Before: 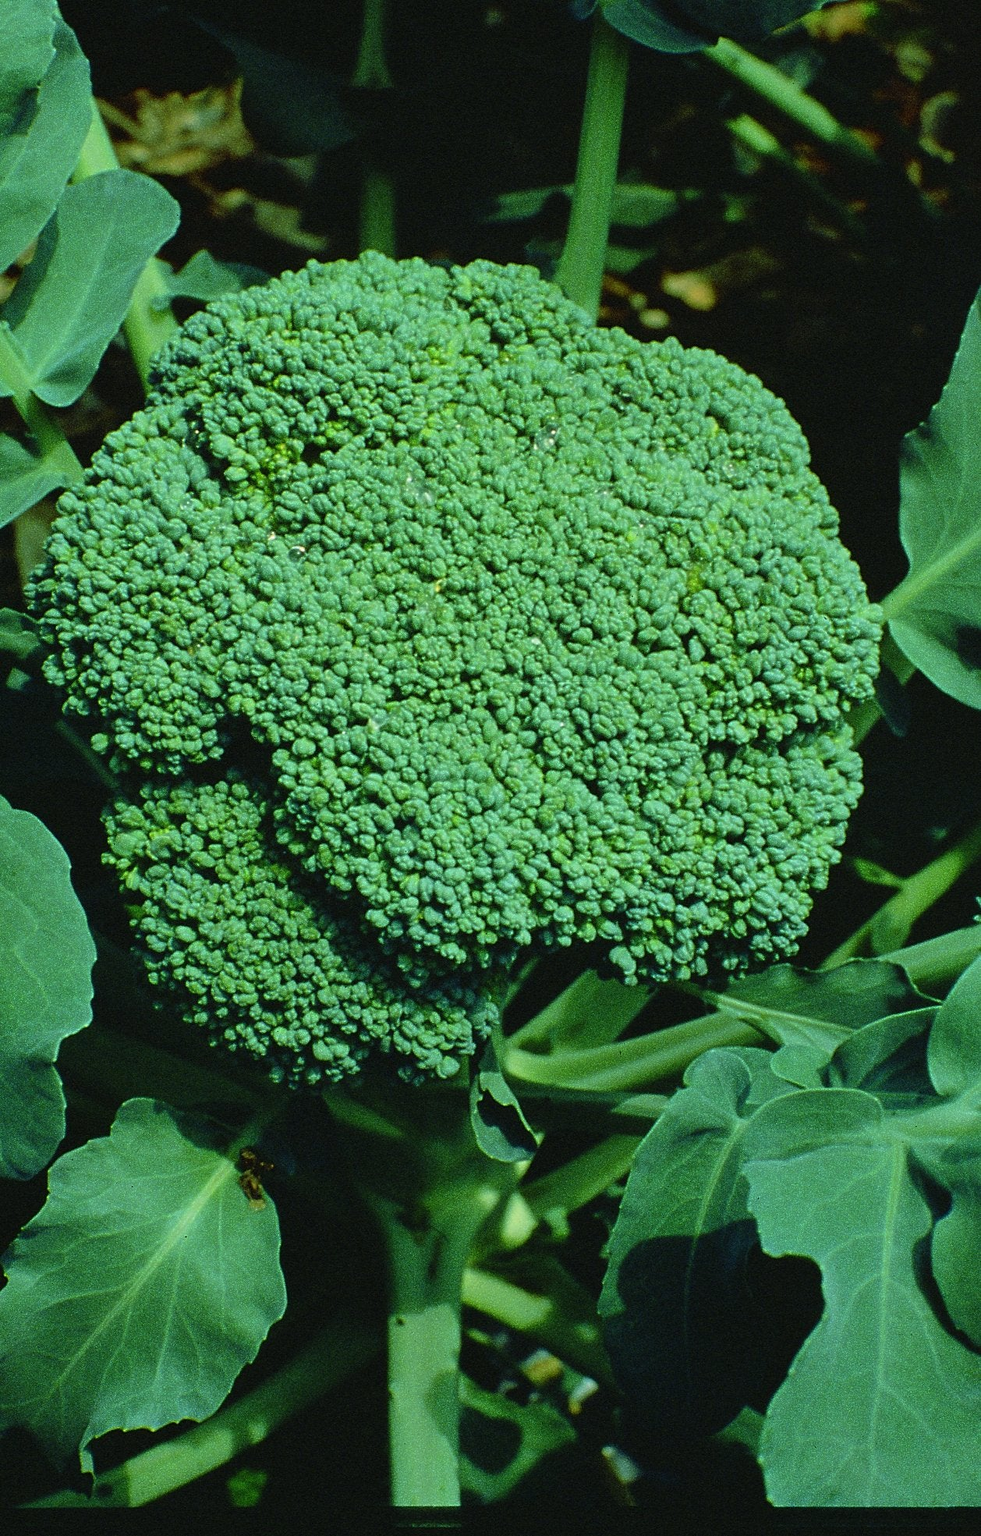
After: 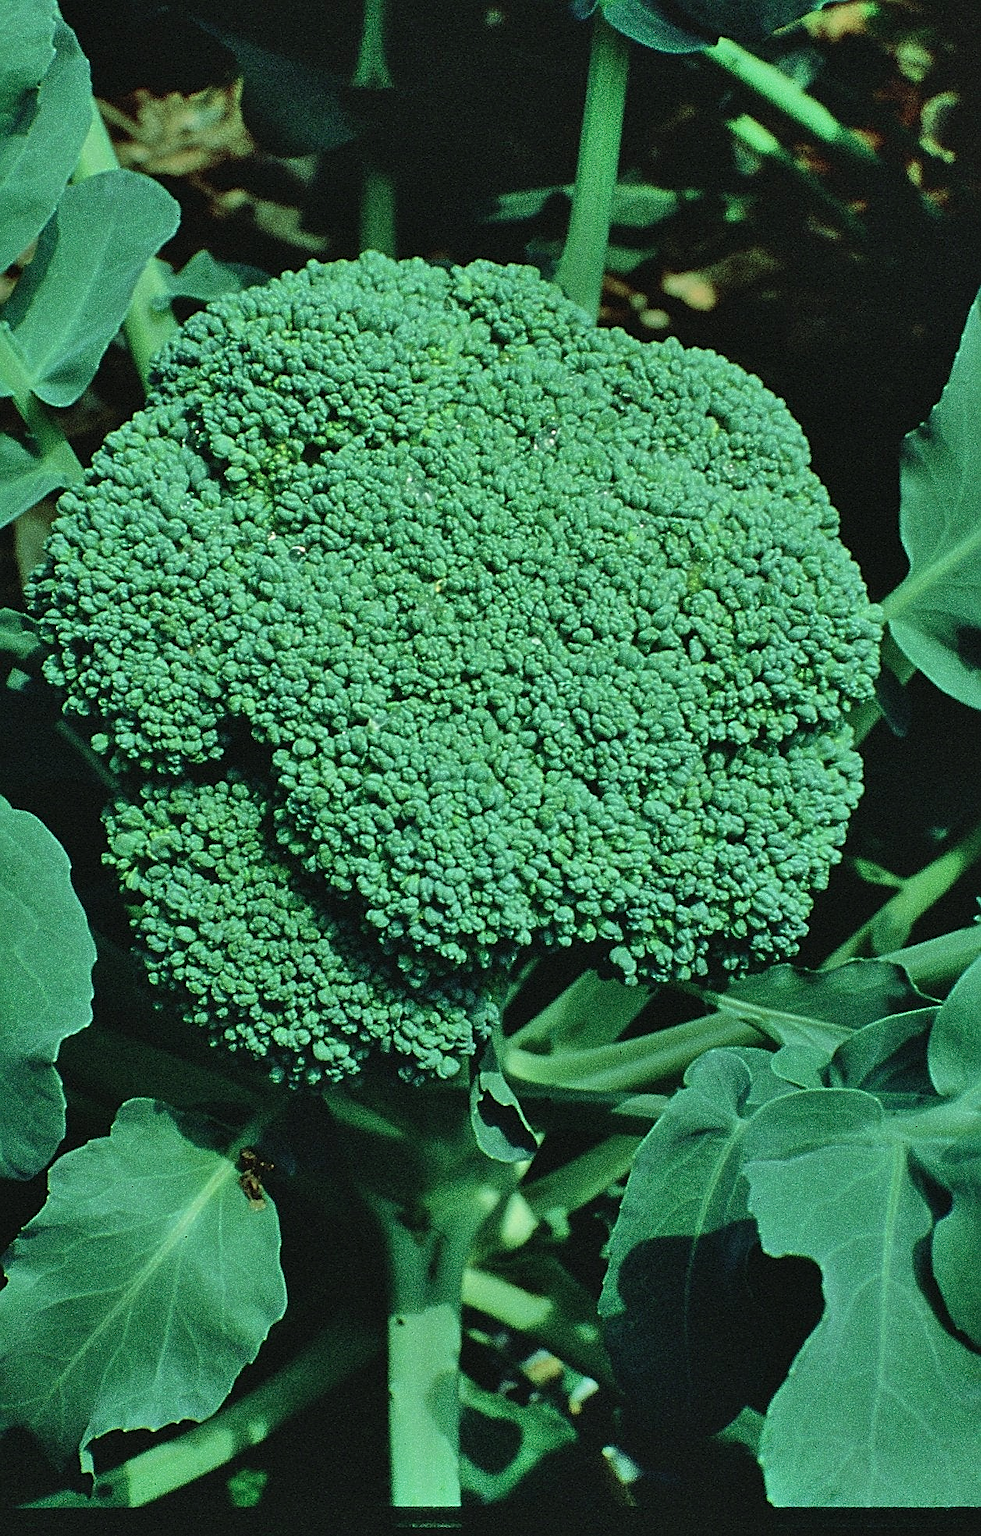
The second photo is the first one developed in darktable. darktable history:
shadows and highlights: soften with gaussian
sharpen: on, module defaults
color contrast: blue-yellow contrast 0.7
